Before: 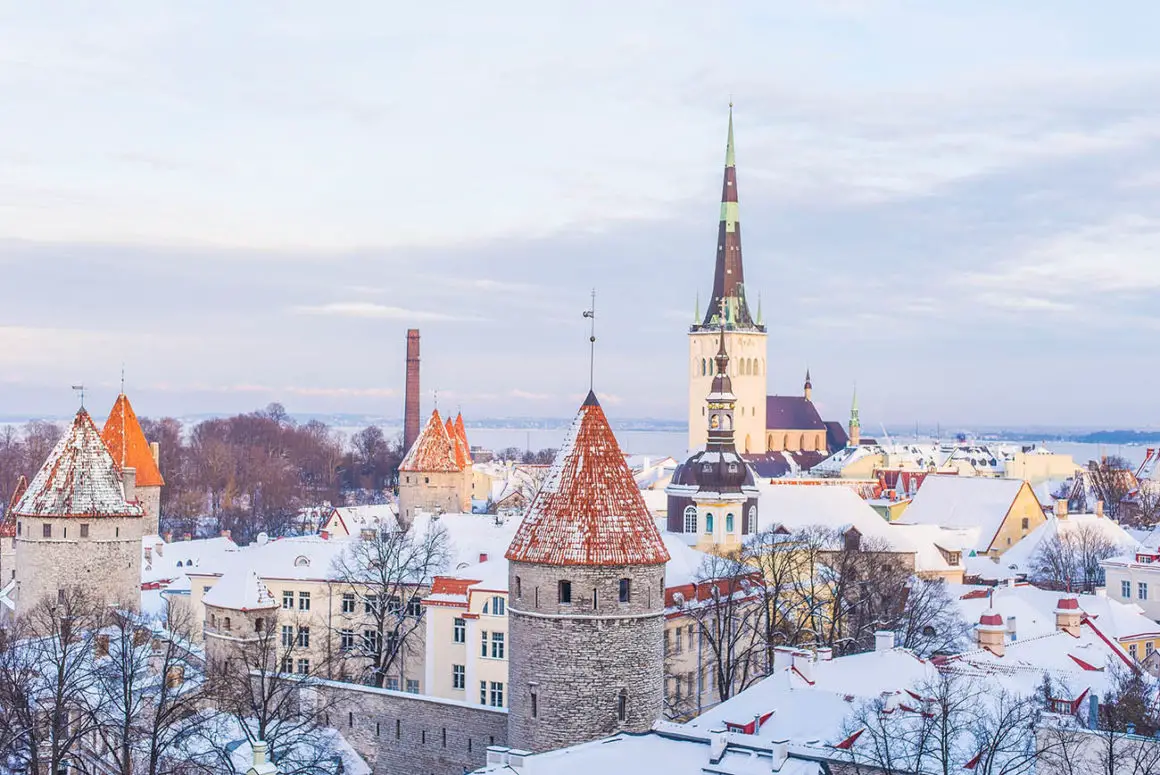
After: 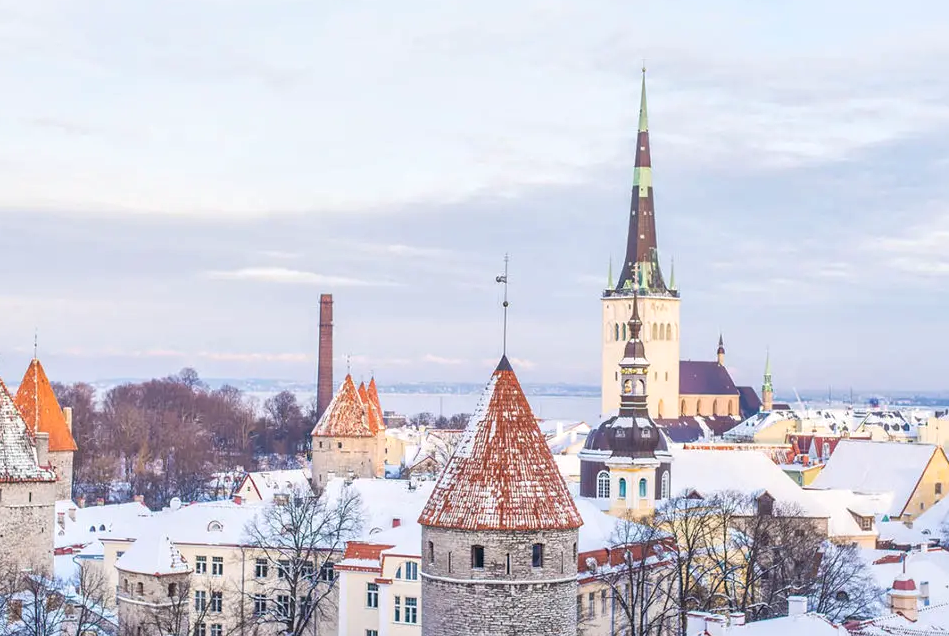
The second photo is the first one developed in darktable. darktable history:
contrast brightness saturation: contrast 0.048, brightness 0.068, saturation 0.007
local contrast: mode bilateral grid, contrast 19, coarseness 51, detail 140%, midtone range 0.2
color zones: curves: ch1 [(0.077, 0.436) (0.25, 0.5) (0.75, 0.5)]
crop and rotate: left 7.573%, top 4.546%, right 10.582%, bottom 13.264%
